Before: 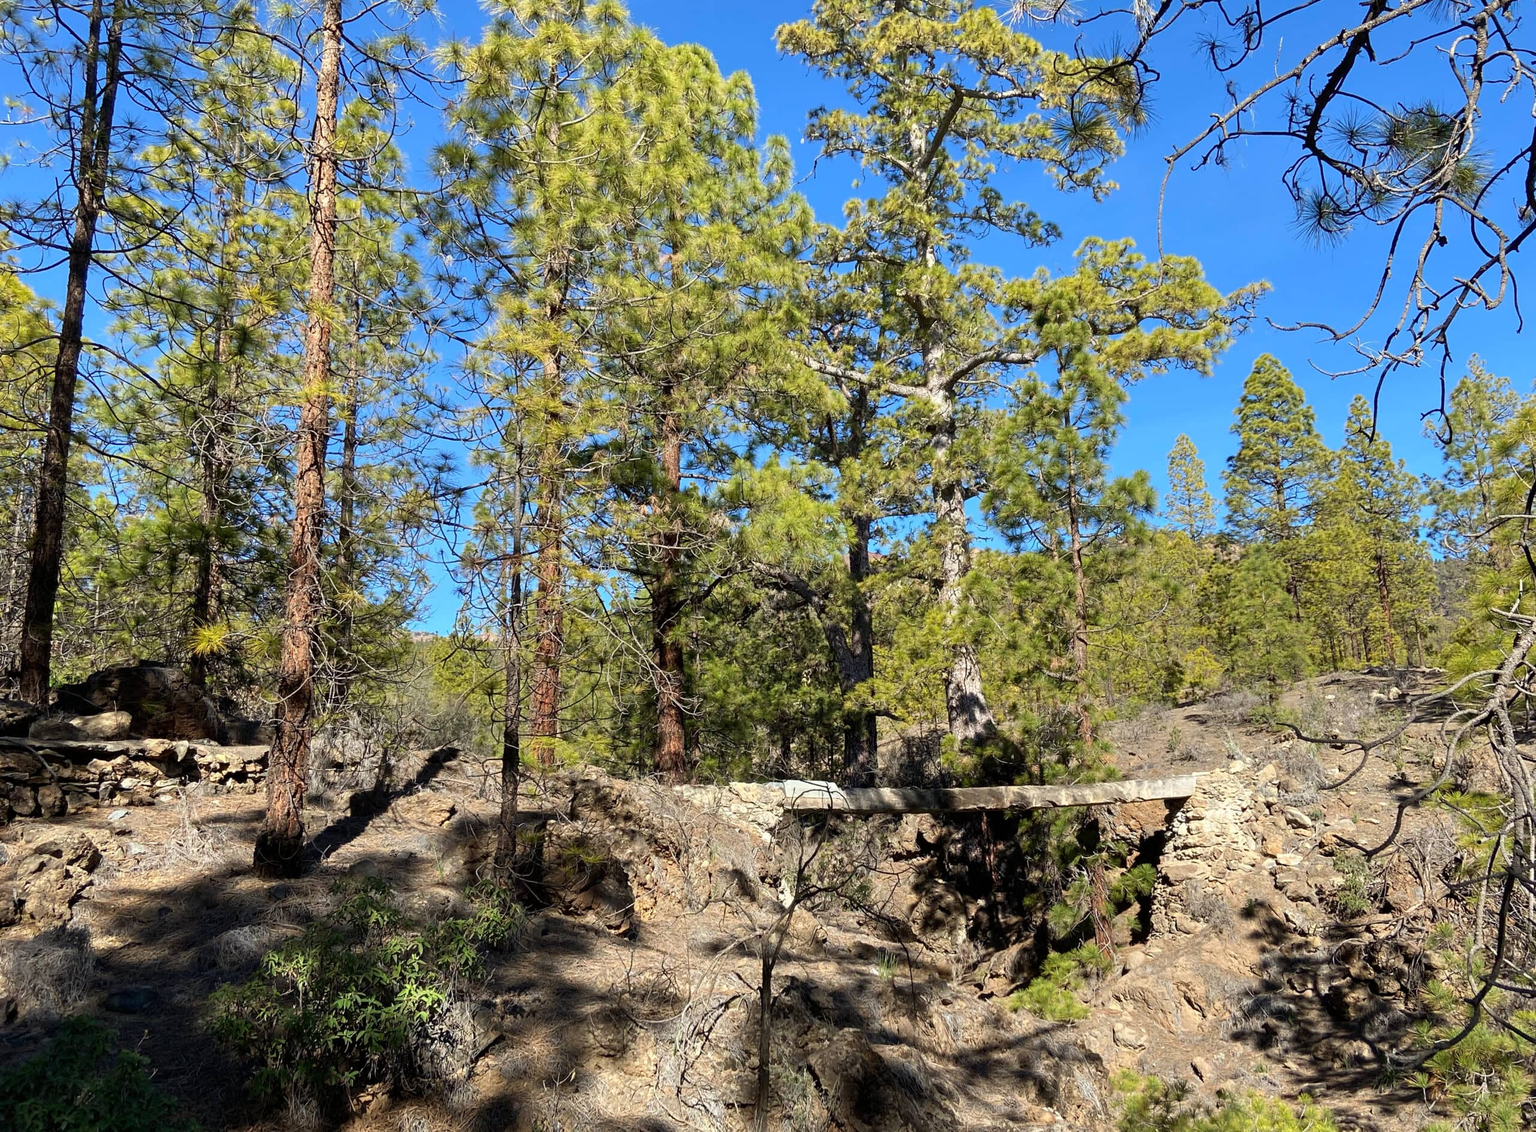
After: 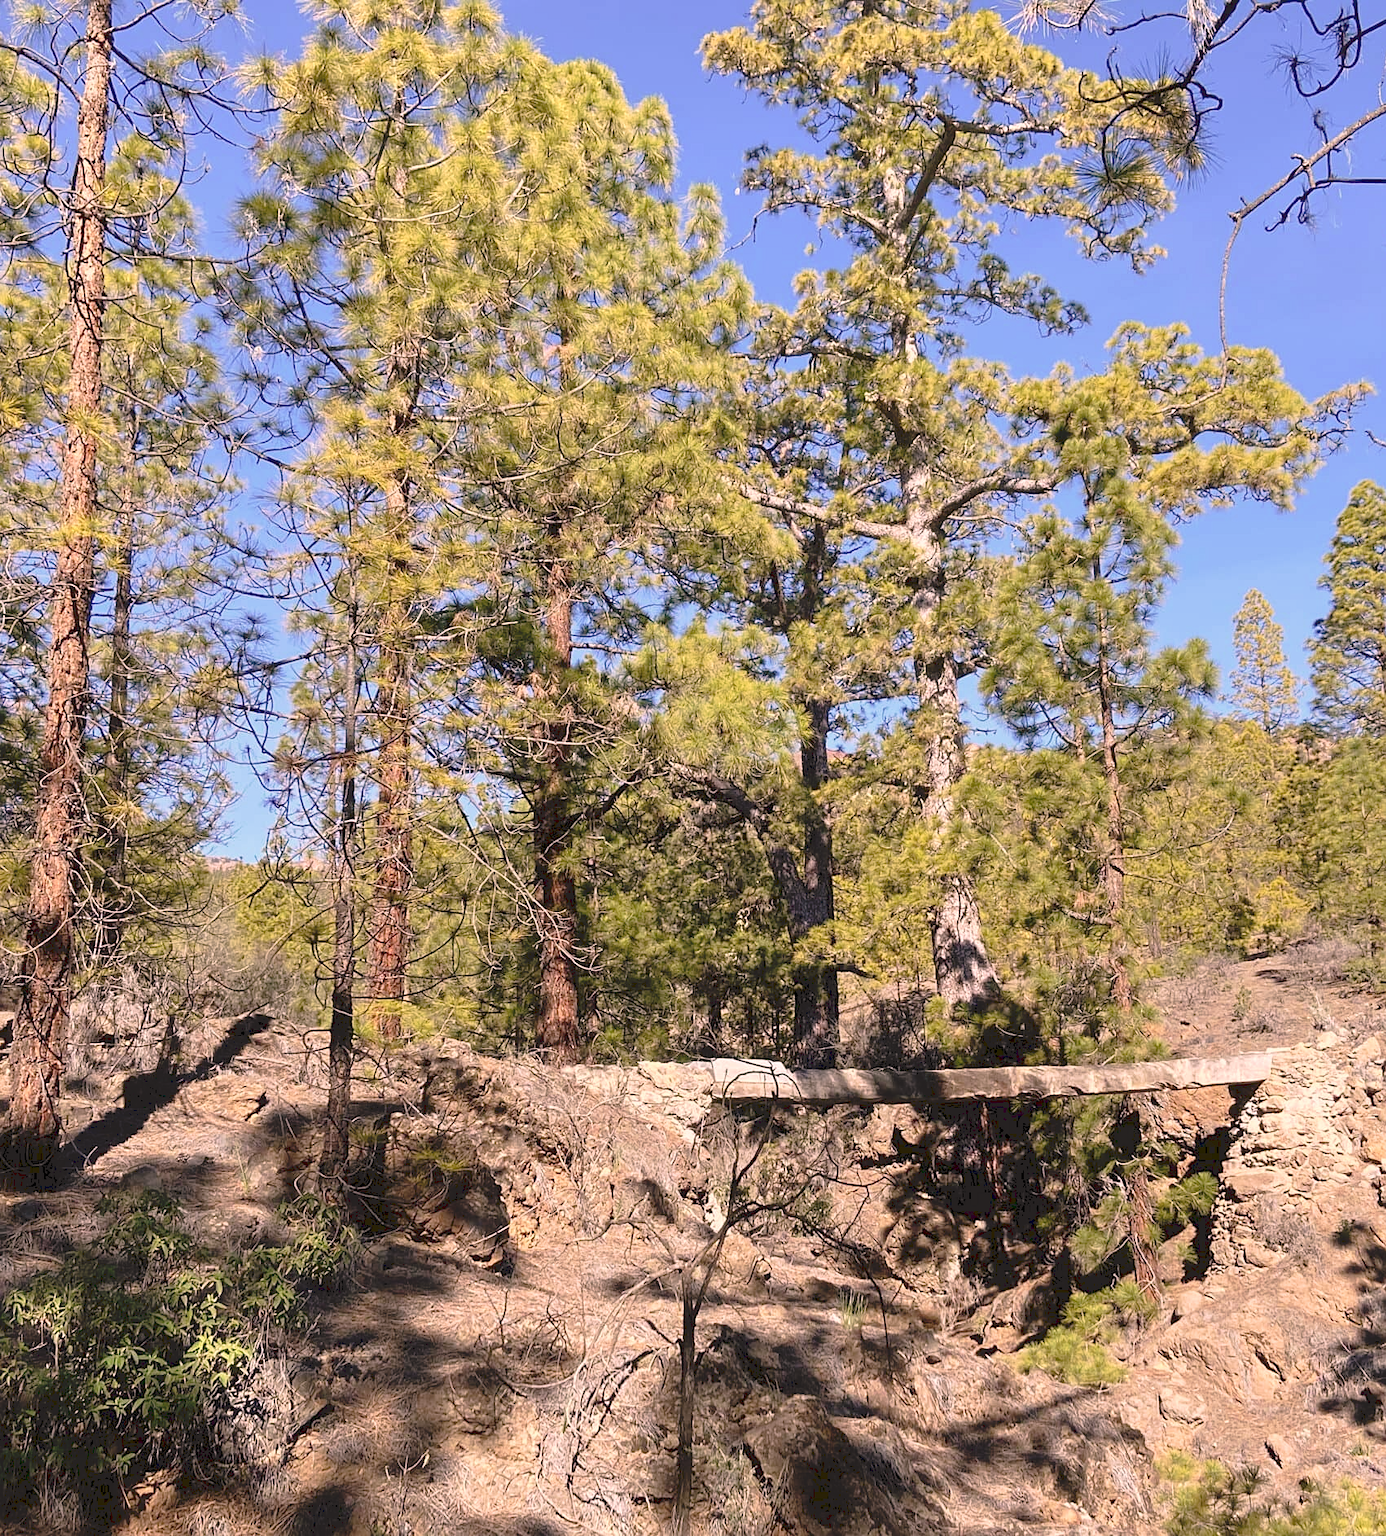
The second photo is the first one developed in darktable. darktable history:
tone curve: curves: ch0 [(0, 0) (0.003, 0.132) (0.011, 0.13) (0.025, 0.134) (0.044, 0.138) (0.069, 0.154) (0.1, 0.17) (0.136, 0.198) (0.177, 0.25) (0.224, 0.308) (0.277, 0.371) (0.335, 0.432) (0.399, 0.491) (0.468, 0.55) (0.543, 0.612) (0.623, 0.679) (0.709, 0.766) (0.801, 0.842) (0.898, 0.912) (1, 1)], preserve colors none
color correction: highlights a* 14.52, highlights b* 4.84
sharpen: radius 1.272, amount 0.305, threshold 0
crop: left 16.899%, right 16.556%
